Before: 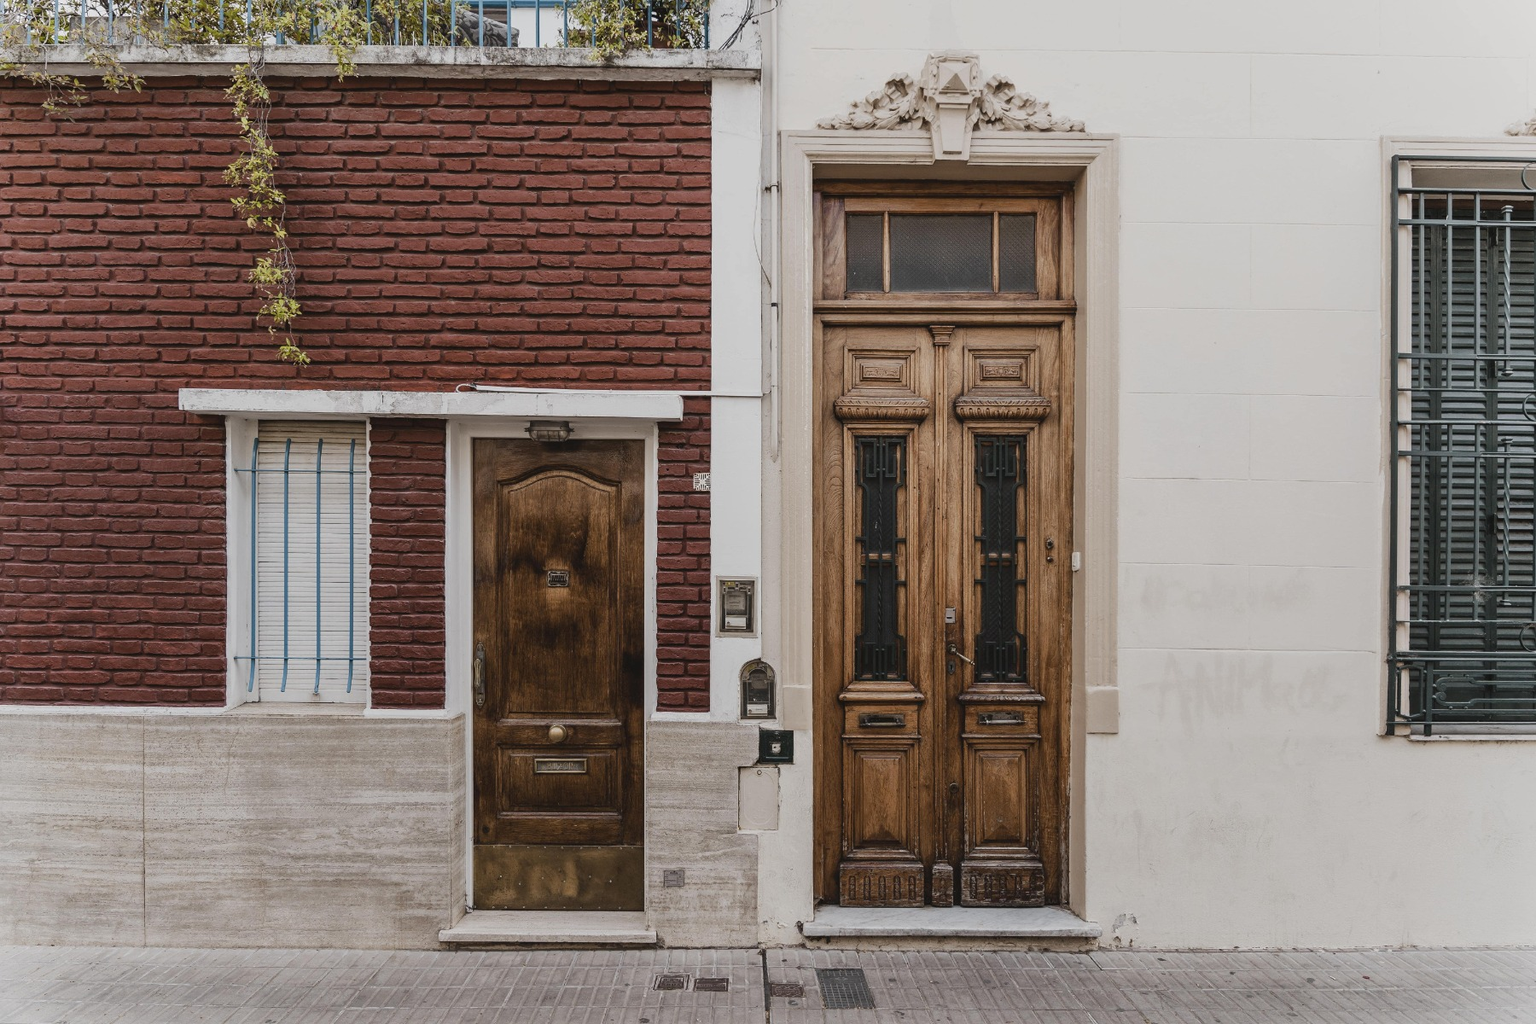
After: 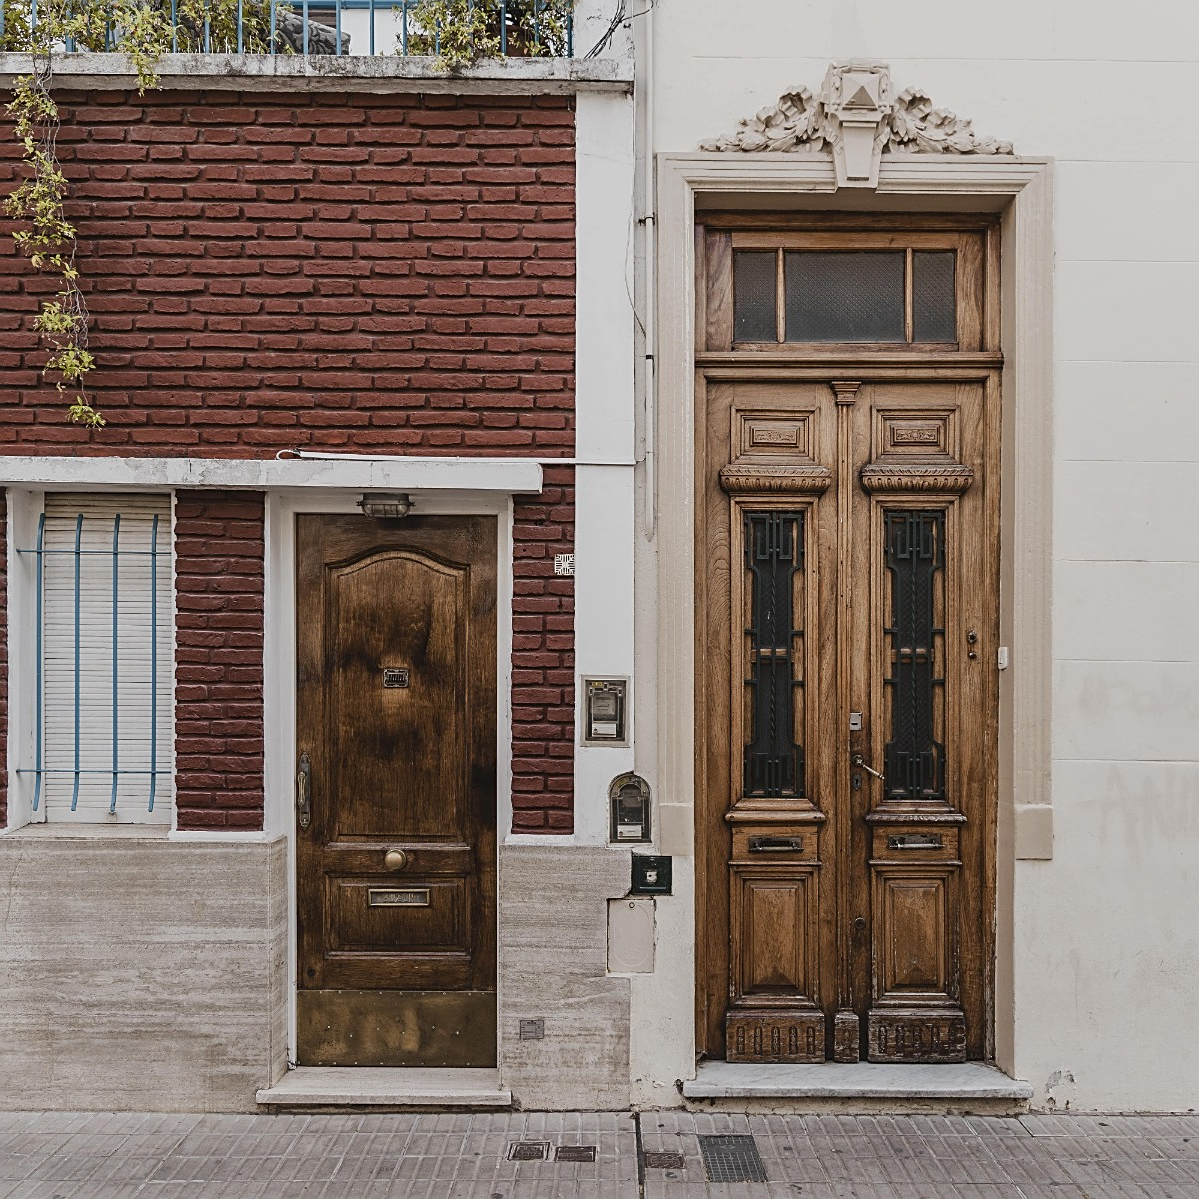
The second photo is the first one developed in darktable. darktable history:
crop and rotate: left 14.385%, right 18.948%
sharpen: on, module defaults
